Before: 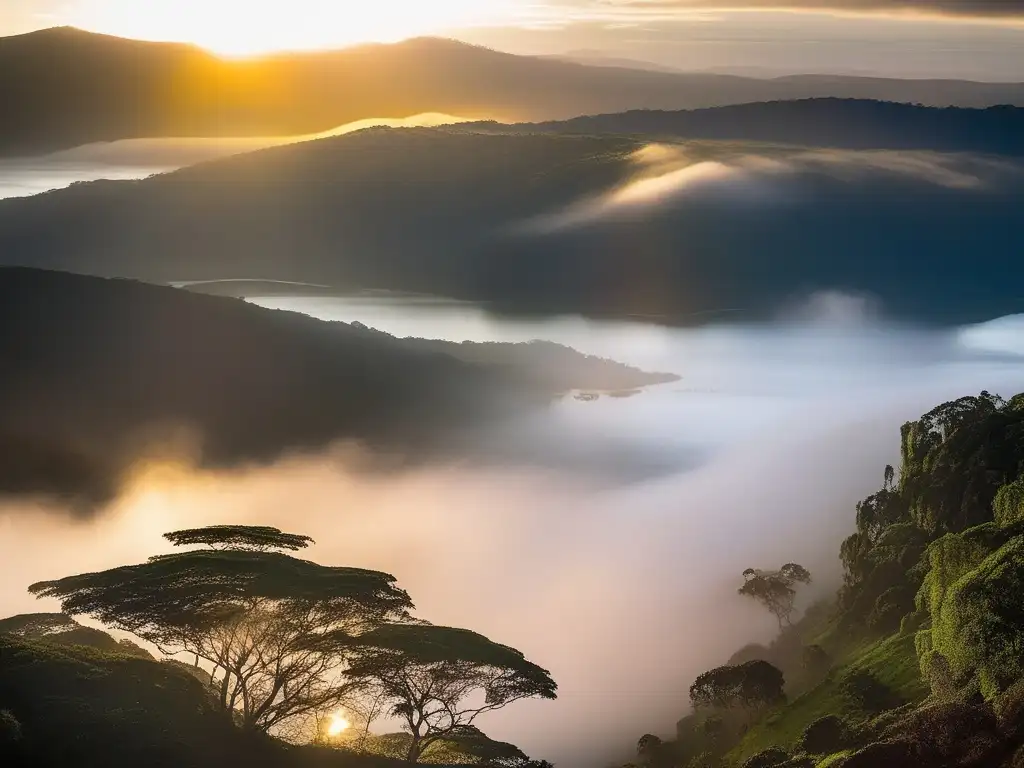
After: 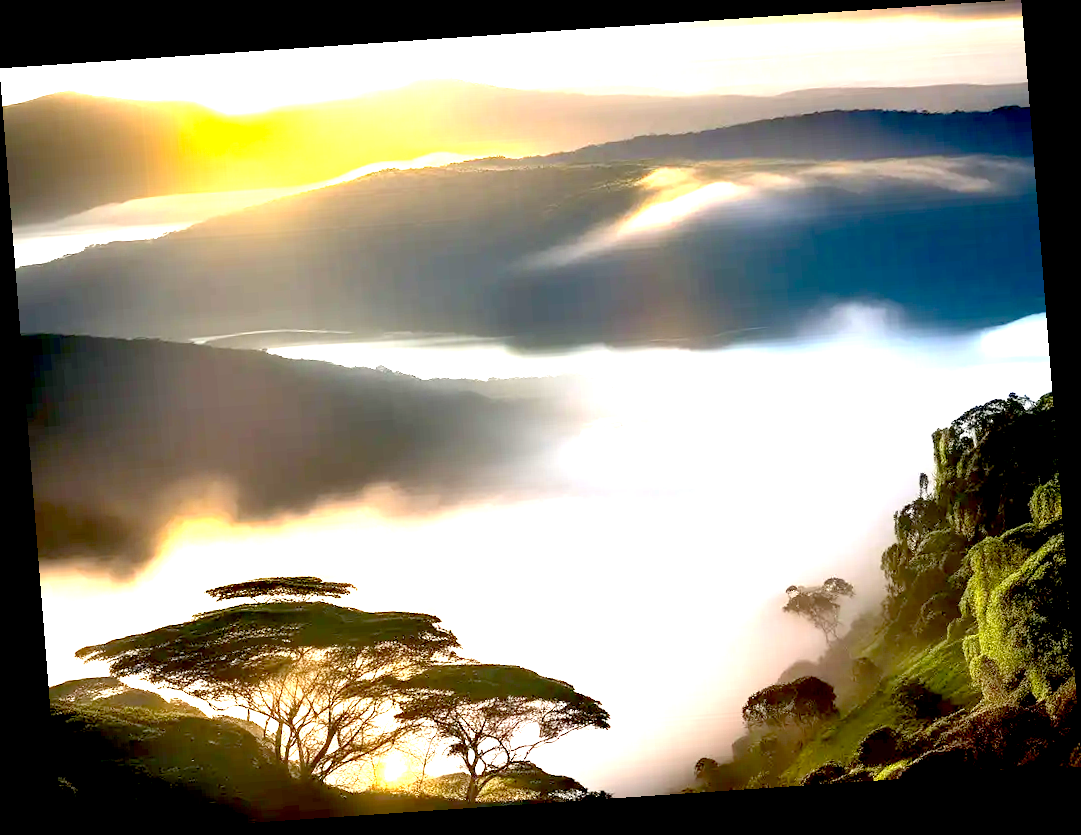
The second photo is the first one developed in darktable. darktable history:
exposure: black level correction 0.016, exposure 1.774 EV, compensate highlight preservation false
rotate and perspective: rotation -4.2°, shear 0.006, automatic cropping off
